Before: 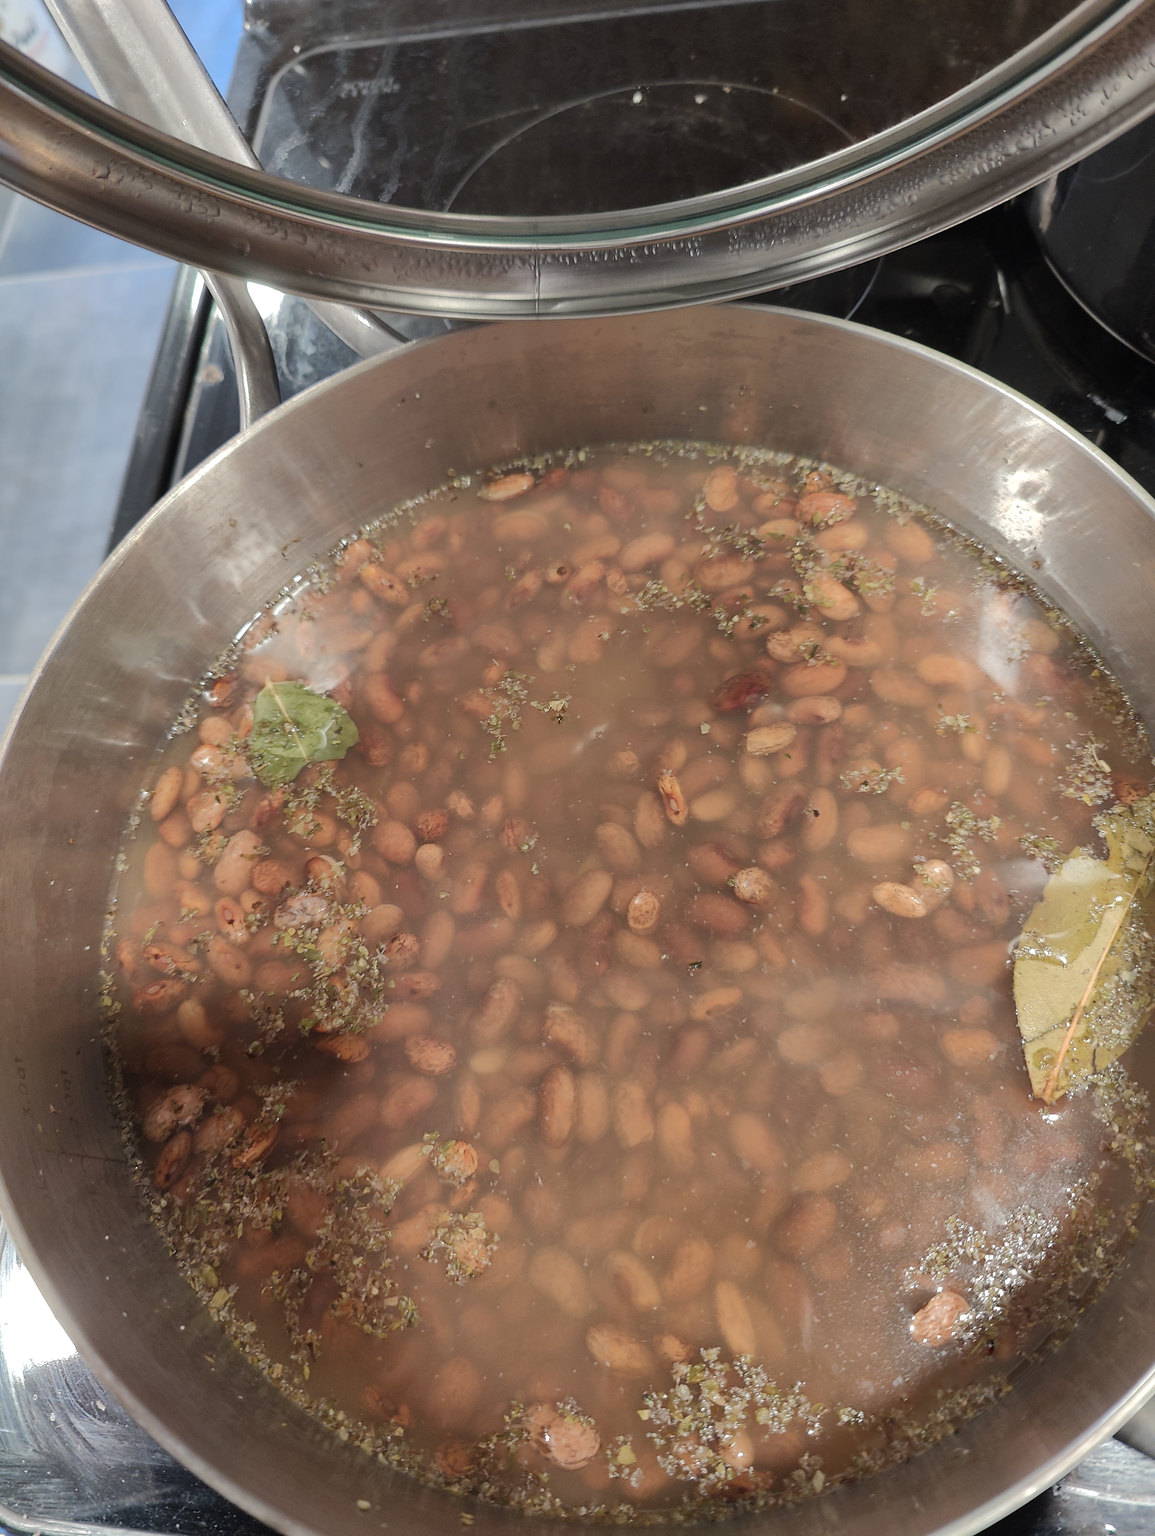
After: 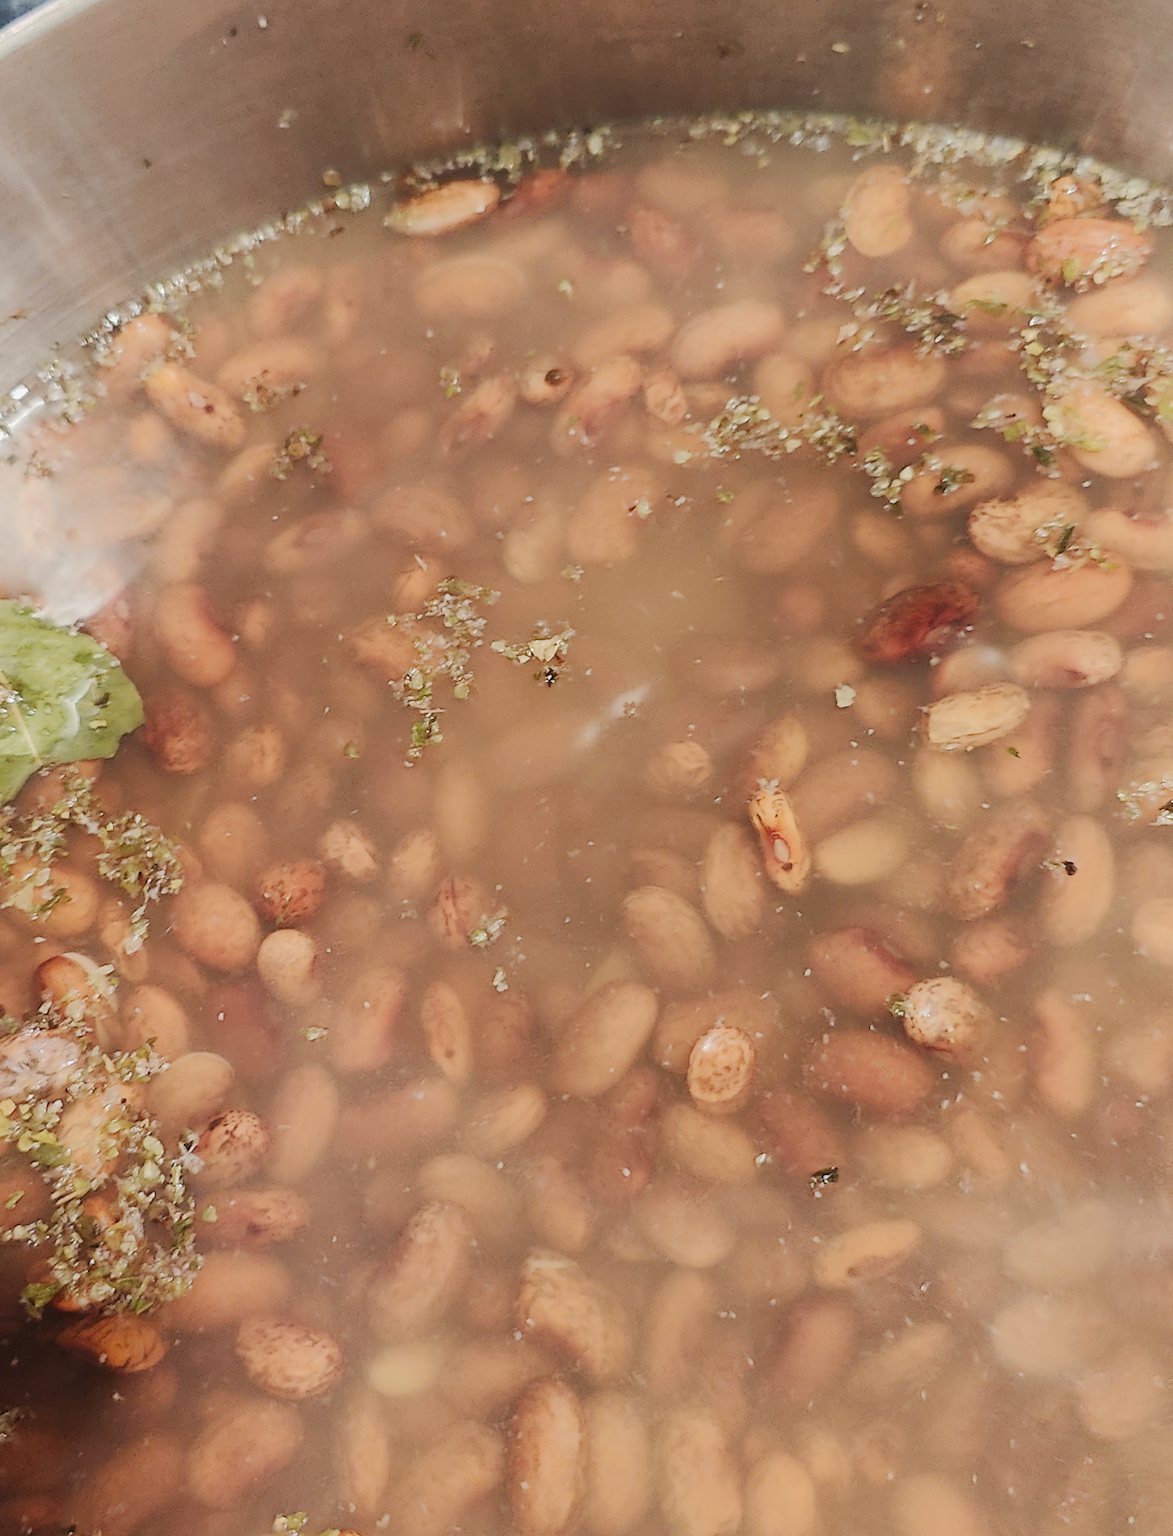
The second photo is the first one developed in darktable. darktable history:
tone curve: curves: ch0 [(0, 0.003) (0.113, 0.081) (0.207, 0.184) (0.515, 0.612) (0.712, 0.793) (0.984, 0.961)]; ch1 [(0, 0) (0.172, 0.123) (0.317, 0.272) (0.414, 0.382) (0.476, 0.479) (0.505, 0.498) (0.534, 0.534) (0.621, 0.65) (0.709, 0.764) (1, 1)]; ch2 [(0, 0) (0.411, 0.424) (0.505, 0.505) (0.521, 0.524) (0.537, 0.57) (0.65, 0.699) (1, 1)], preserve colors none
crop: left 24.966%, top 25.058%, right 24.843%, bottom 25.564%
exposure: black level correction 0, compensate exposure bias true, compensate highlight preservation false
